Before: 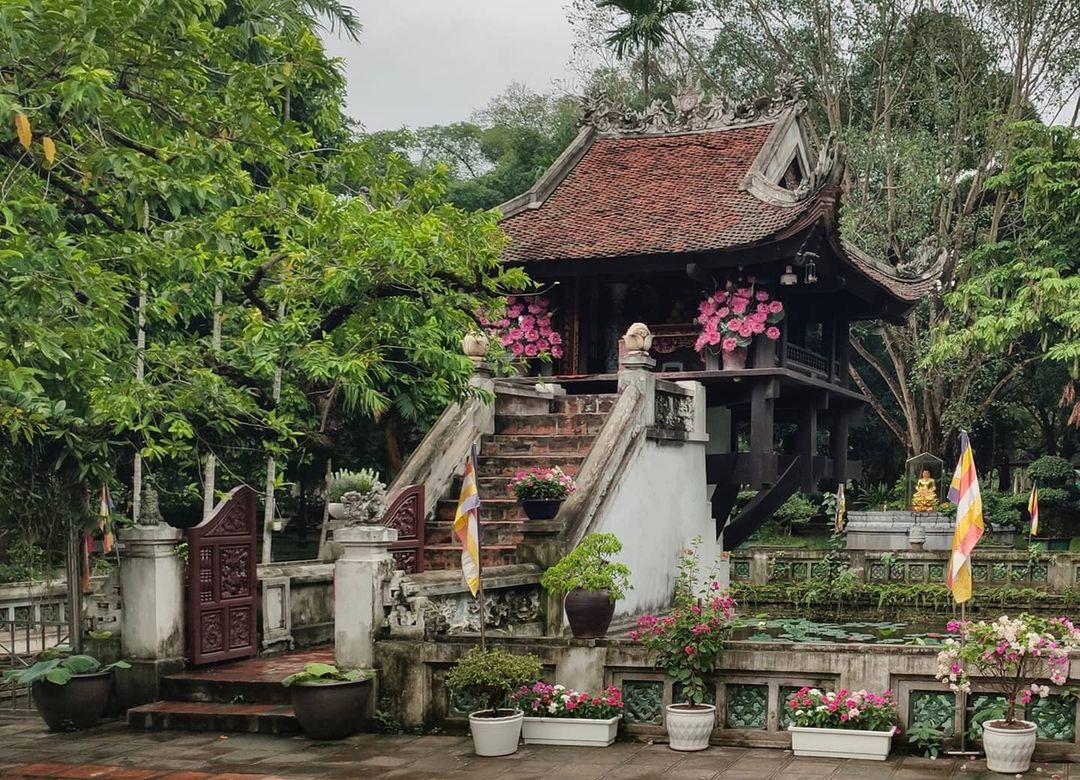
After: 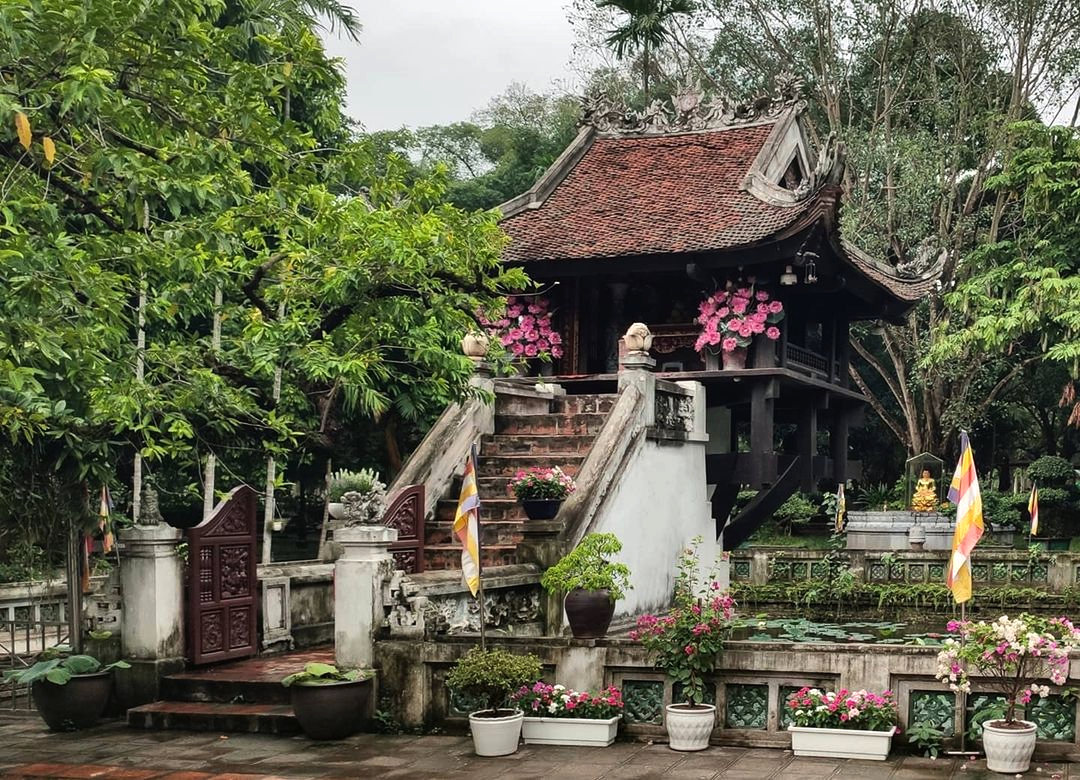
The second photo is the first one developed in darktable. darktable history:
tone equalizer: -8 EV -0.438 EV, -7 EV -0.395 EV, -6 EV -0.324 EV, -5 EV -0.236 EV, -3 EV 0.204 EV, -2 EV 0.337 EV, -1 EV 0.365 EV, +0 EV 0.413 EV, edges refinement/feathering 500, mask exposure compensation -1.57 EV, preserve details no
